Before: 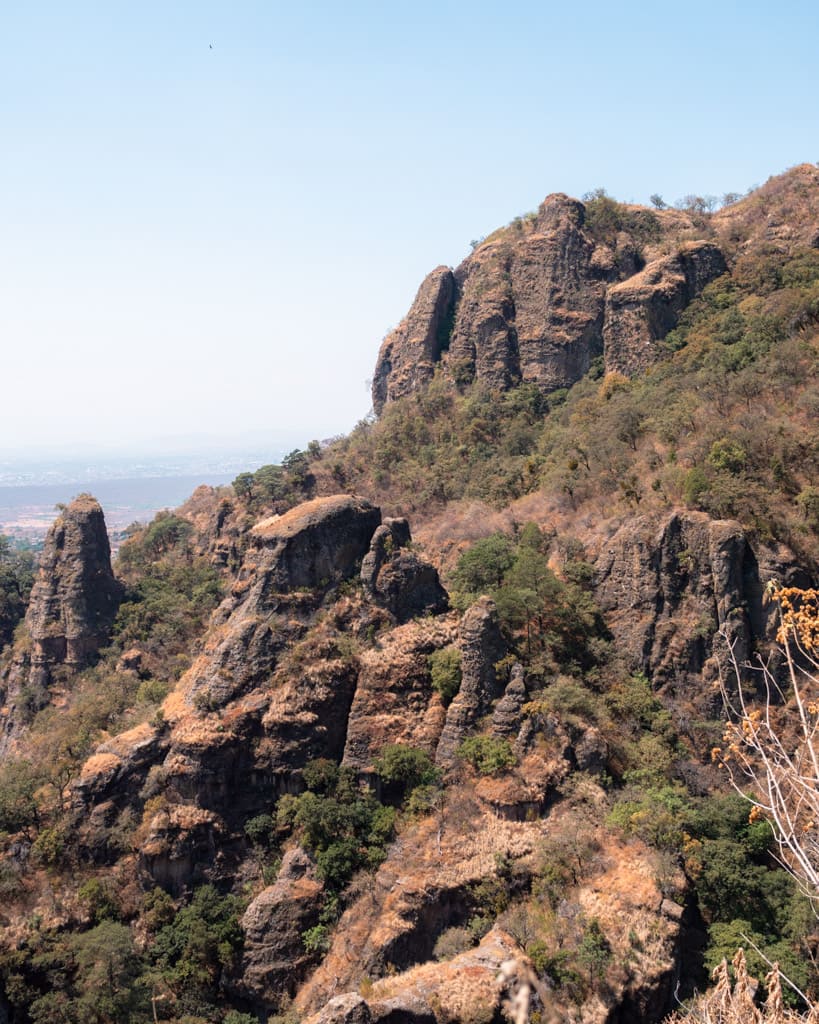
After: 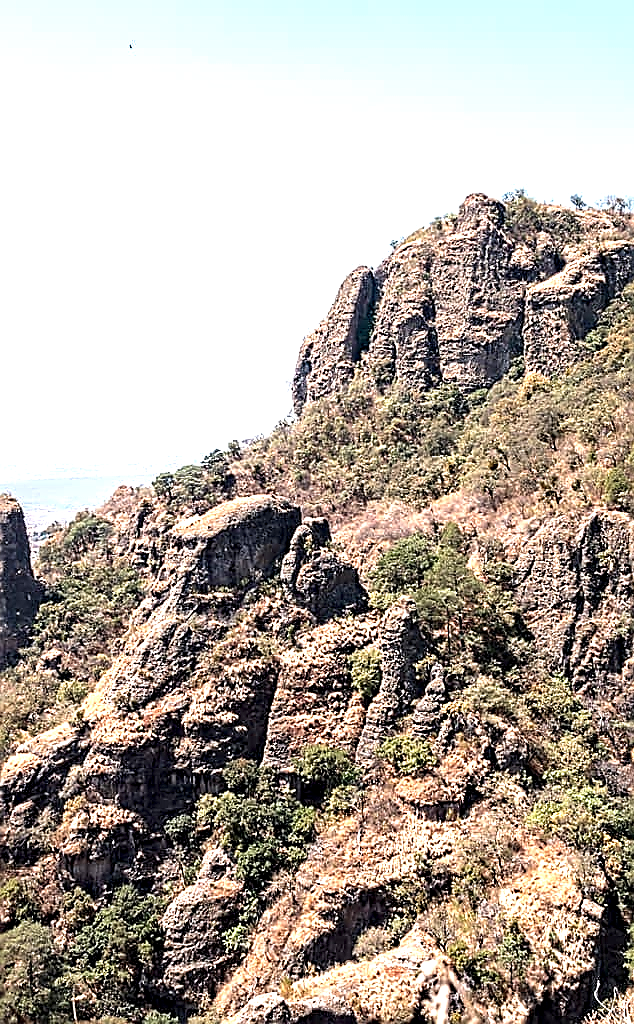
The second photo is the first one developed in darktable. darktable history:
contrast equalizer: octaves 7, y [[0.5, 0.542, 0.583, 0.625, 0.667, 0.708], [0.5 ×6], [0.5 ×6], [0 ×6], [0 ×6]]
color zones: curves: ch0 [(0, 0.5) (0.143, 0.5) (0.286, 0.5) (0.429, 0.495) (0.571, 0.437) (0.714, 0.44) (0.857, 0.496) (1, 0.5)]
exposure: exposure 0.935 EV, compensate highlight preservation false
crop: left 9.88%, right 12.664%
sharpen: radius 1.4, amount 1.25, threshold 0.7
